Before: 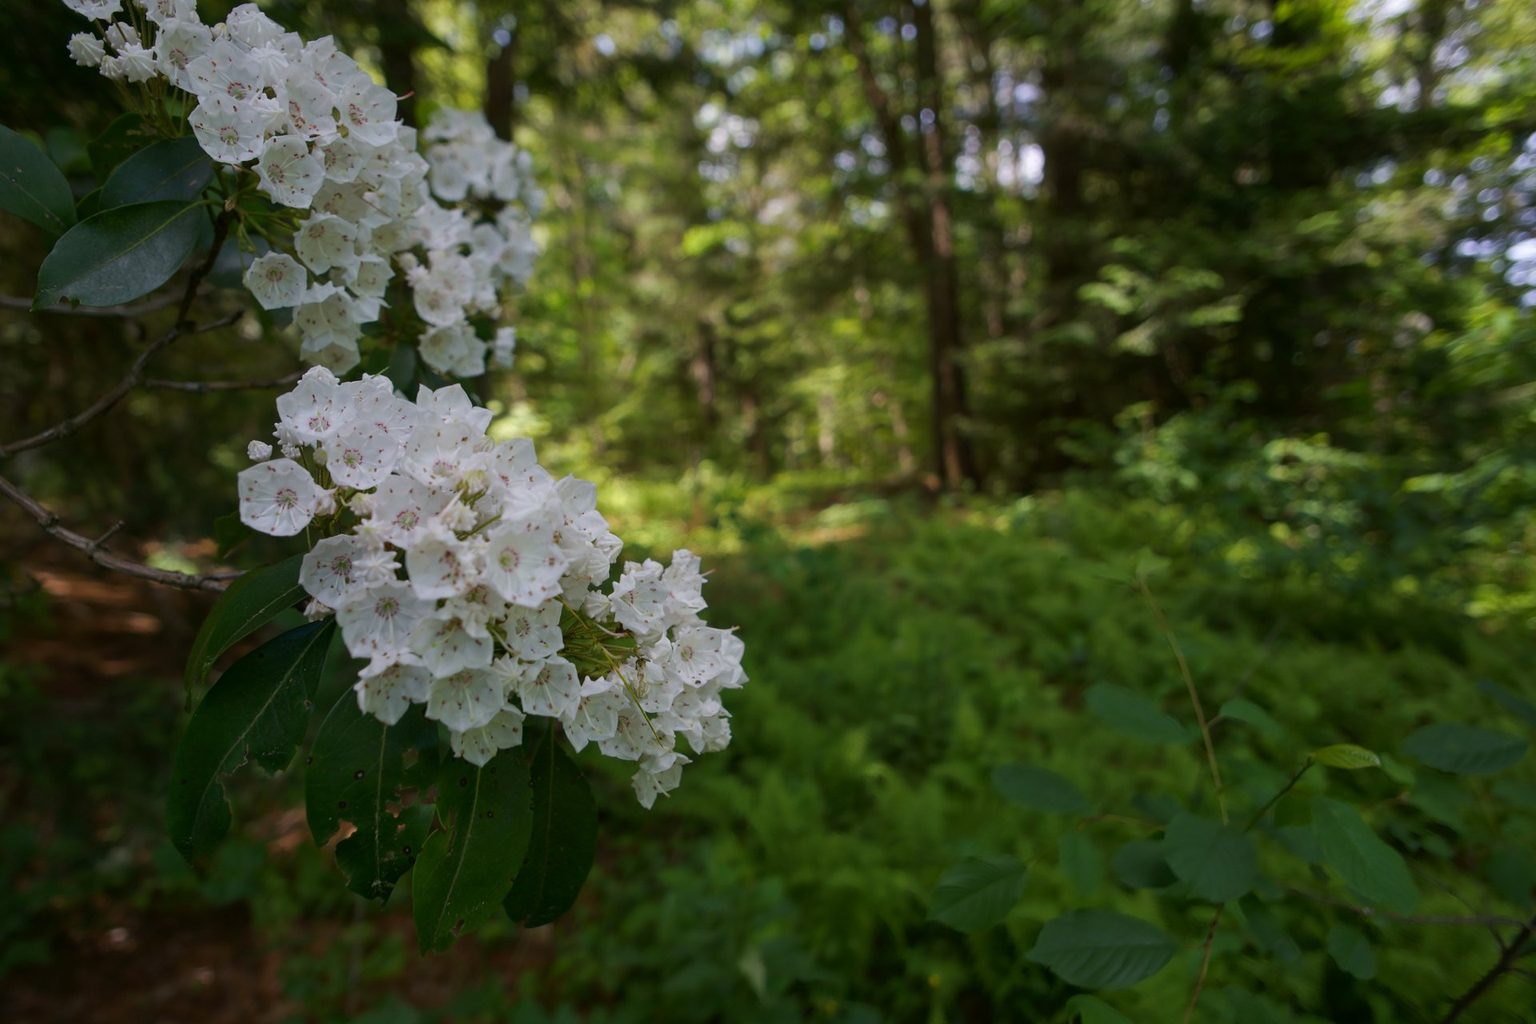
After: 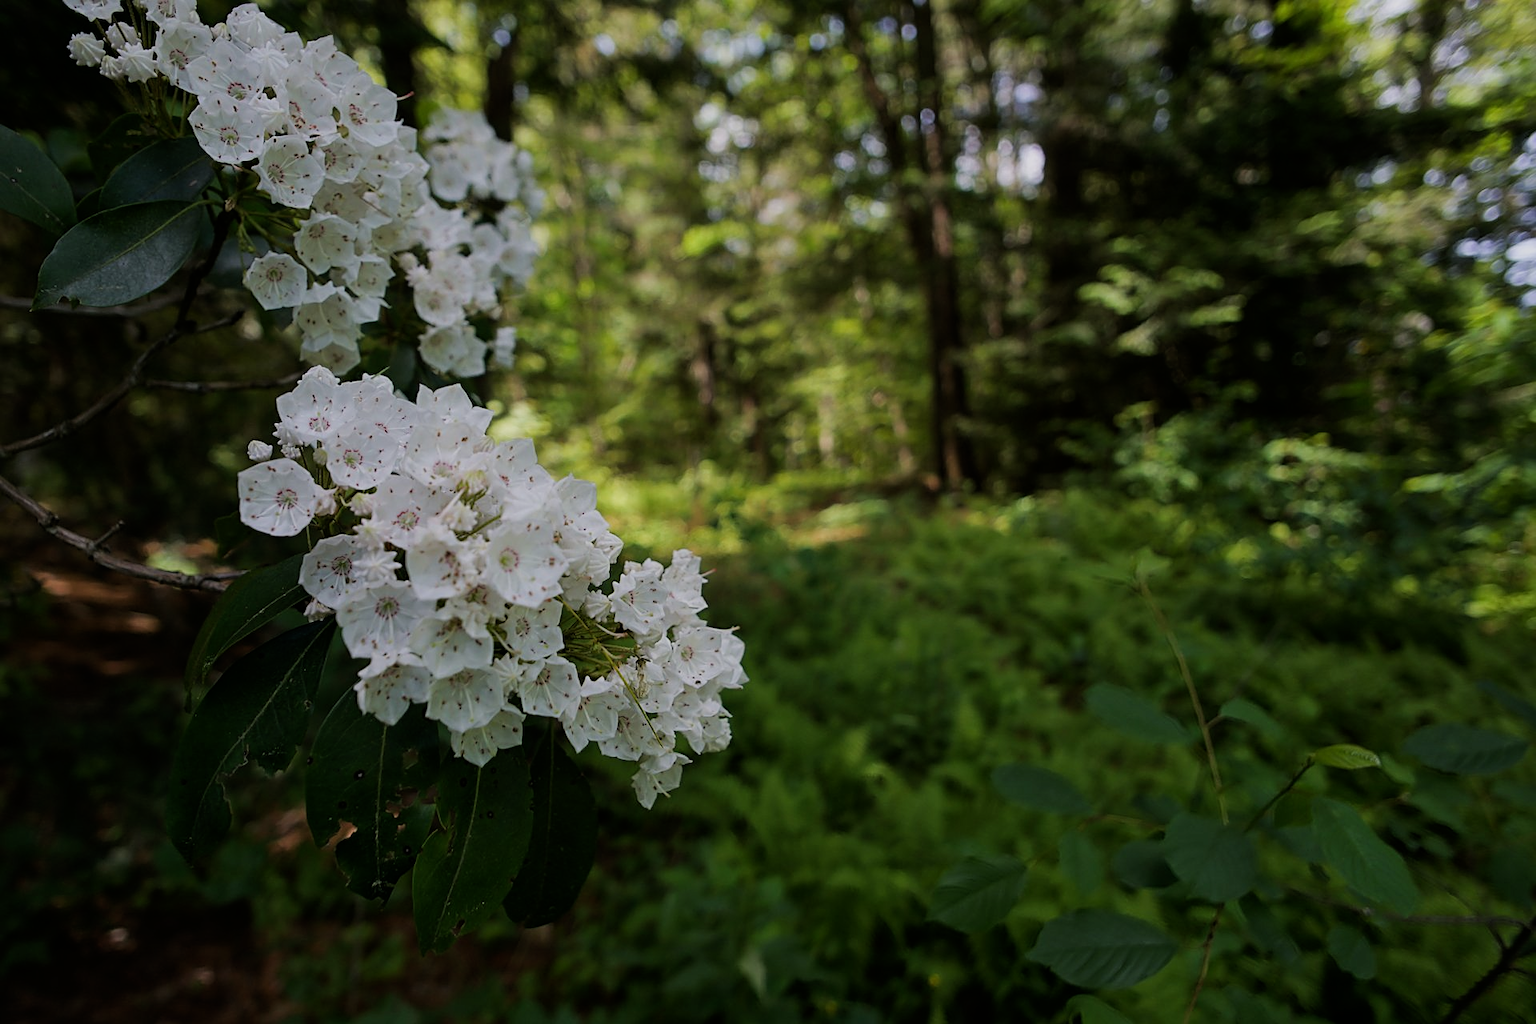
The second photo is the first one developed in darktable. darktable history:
filmic rgb: black relative exposure -7.65 EV, white relative exposure 4 EV, hardness 4.01, contrast 1.096, highlights saturation mix -29.69%
sharpen: on, module defaults
